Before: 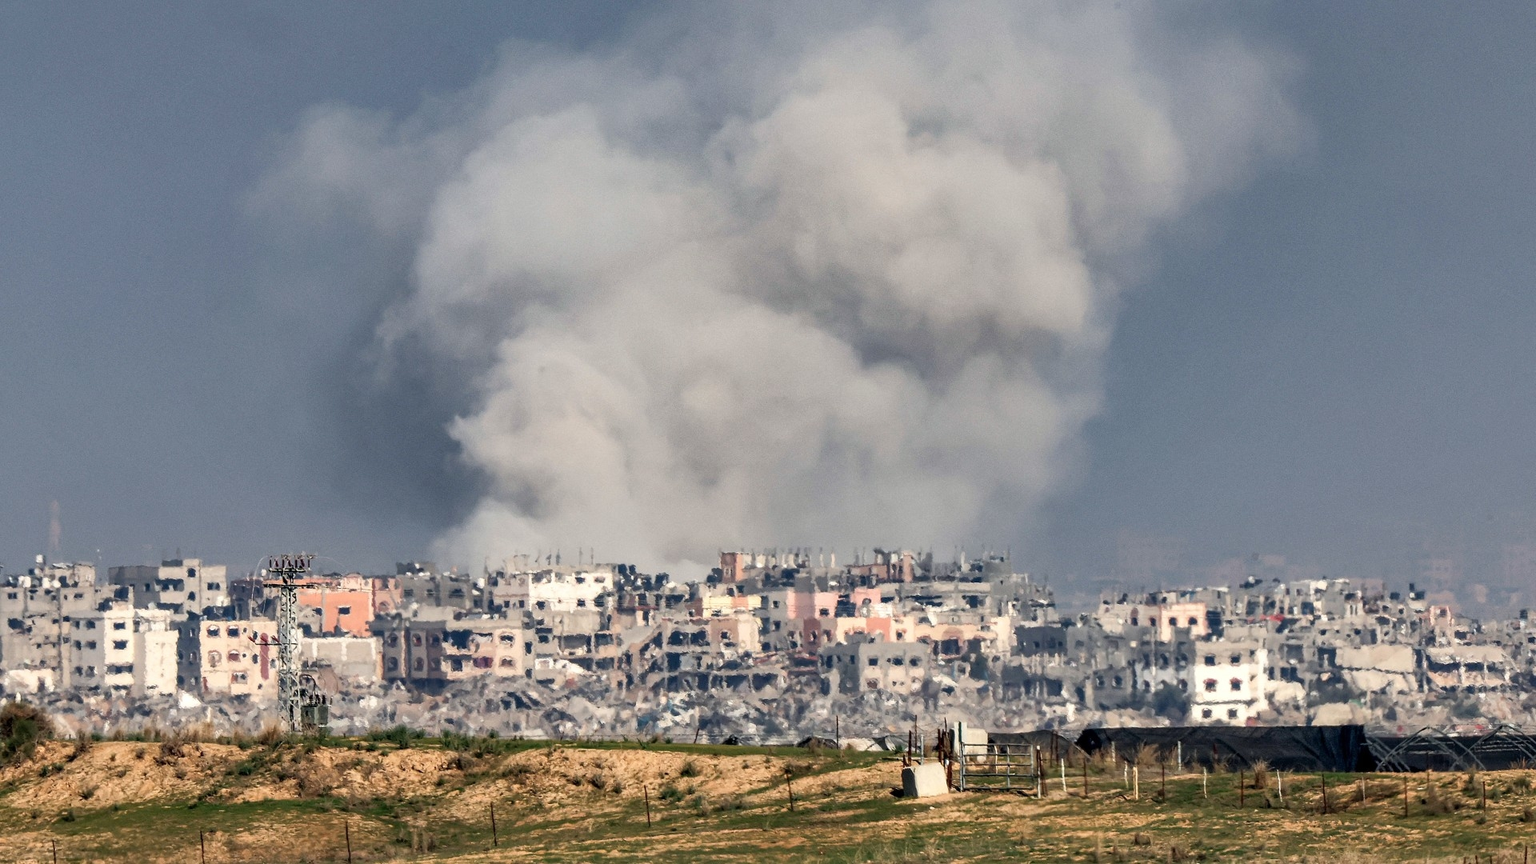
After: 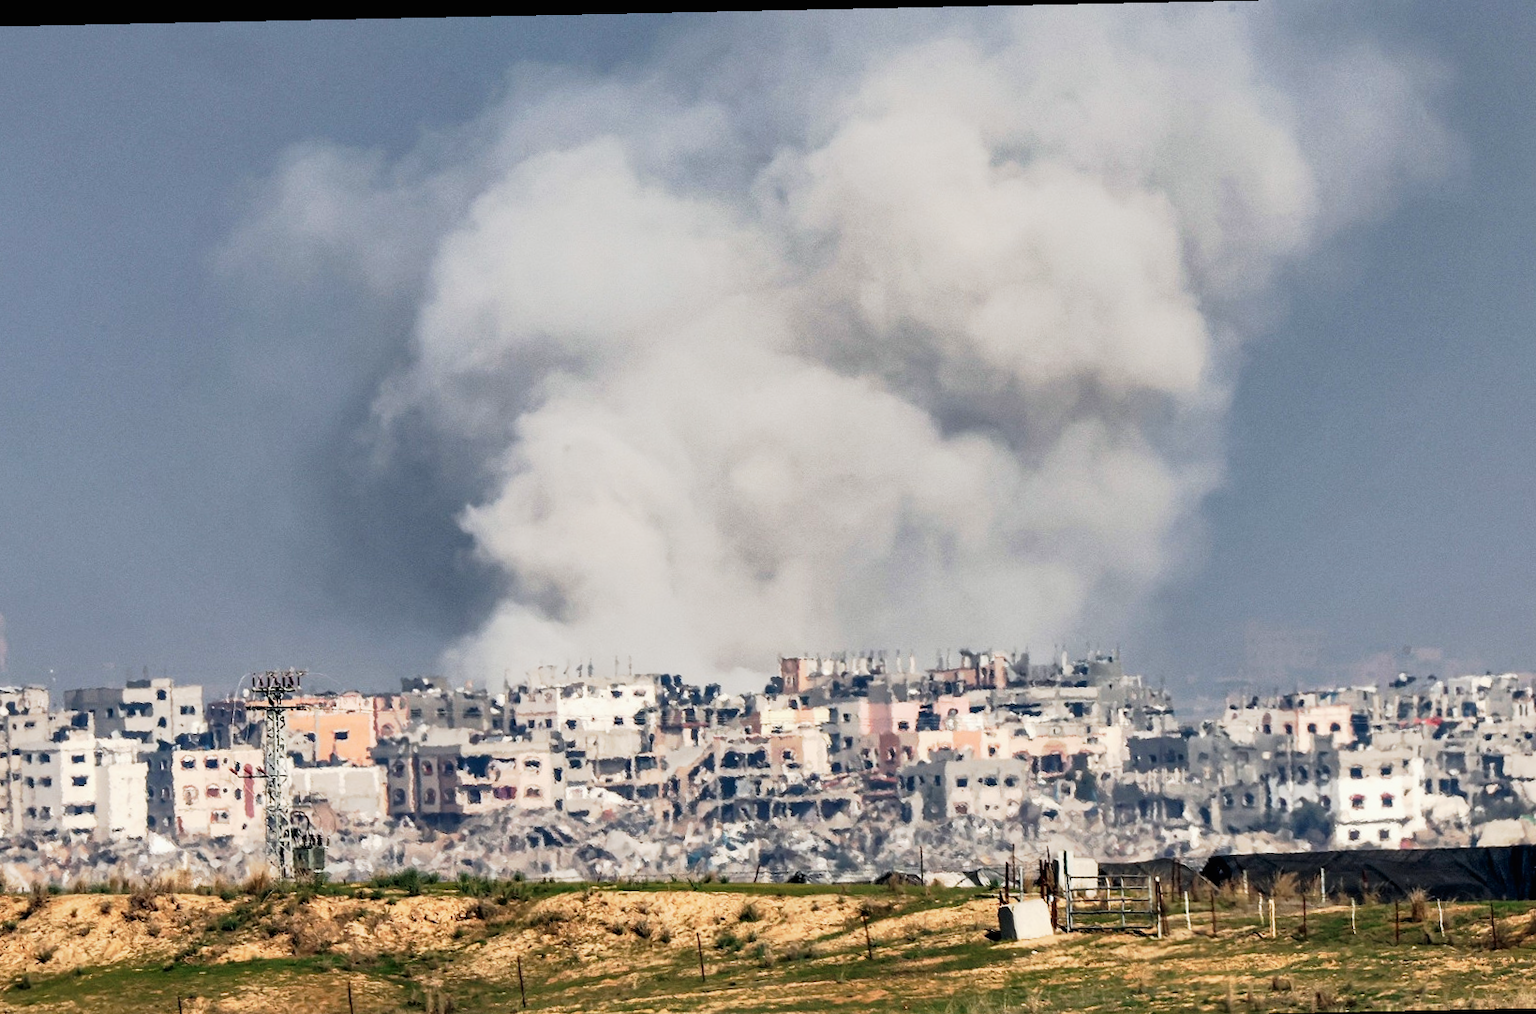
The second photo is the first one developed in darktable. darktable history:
tone curve: curves: ch0 [(0, 0.006) (0.037, 0.022) (0.123, 0.105) (0.19, 0.173) (0.277, 0.279) (0.474, 0.517) (0.597, 0.662) (0.687, 0.774) (0.855, 0.891) (1, 0.982)]; ch1 [(0, 0) (0.243, 0.245) (0.422, 0.415) (0.493, 0.495) (0.508, 0.503) (0.544, 0.552) (0.557, 0.582) (0.626, 0.672) (0.694, 0.732) (1, 1)]; ch2 [(0, 0) (0.249, 0.216) (0.356, 0.329) (0.424, 0.442) (0.476, 0.483) (0.498, 0.5) (0.517, 0.519) (0.532, 0.539) (0.562, 0.596) (0.614, 0.662) (0.706, 0.757) (0.808, 0.809) (0.991, 0.968)], preserve colors none
crop and rotate: angle 1.19°, left 4.23%, top 0.828%, right 11.325%, bottom 2.453%
